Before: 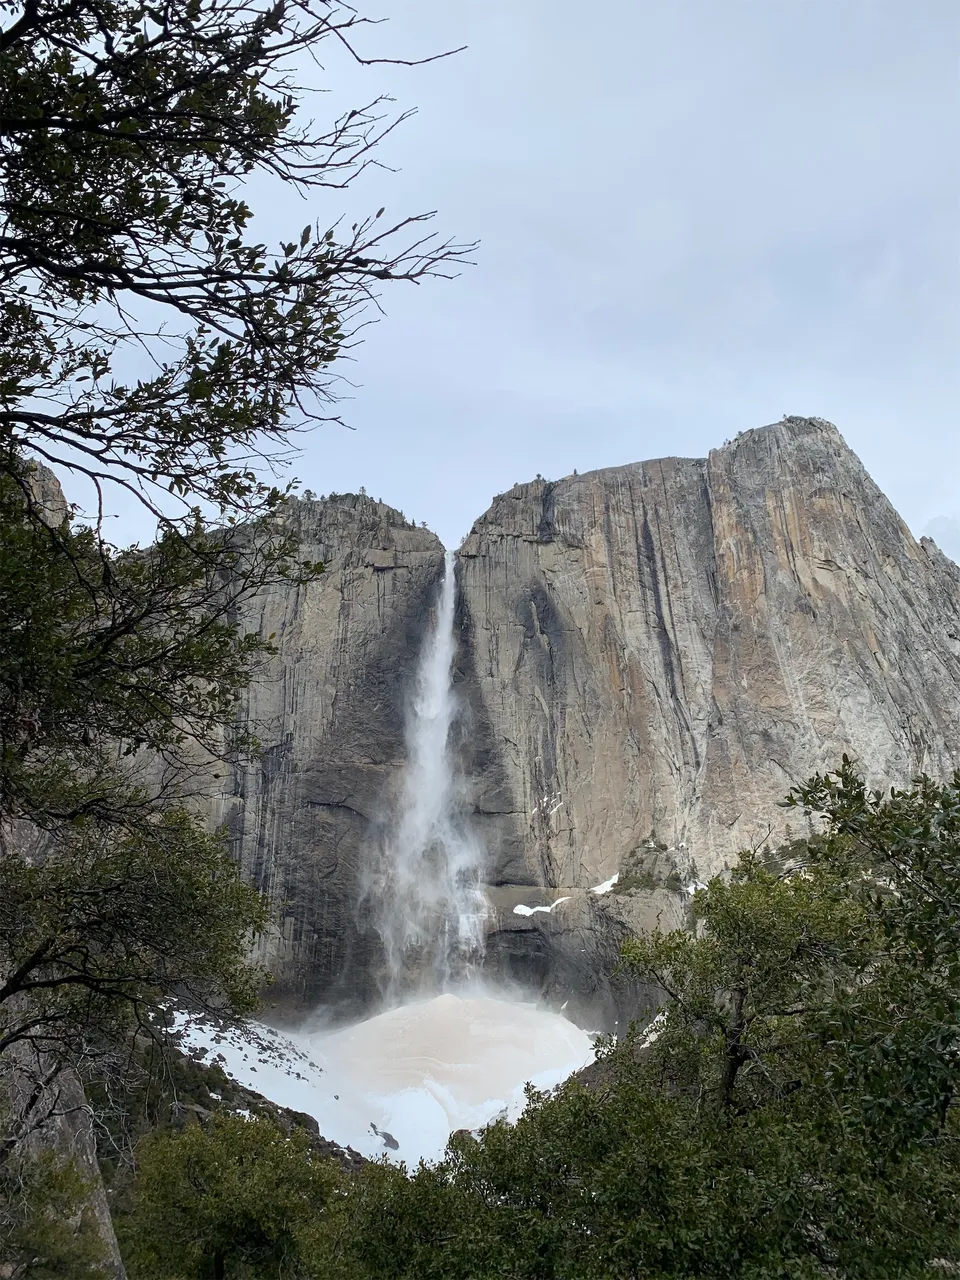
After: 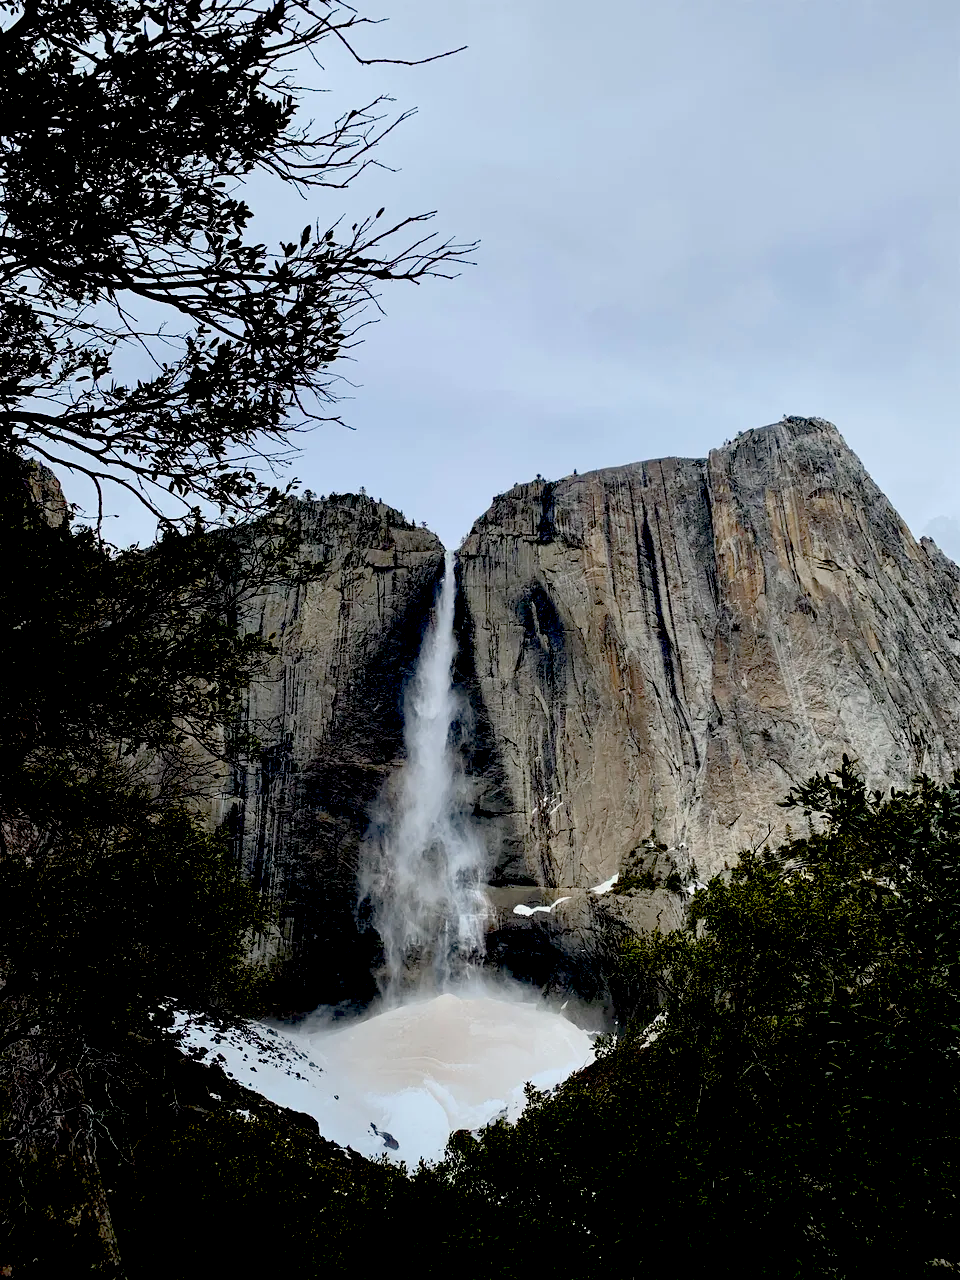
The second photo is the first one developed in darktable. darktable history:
exposure: black level correction 0.1, exposure -0.094 EV, compensate exposure bias true, compensate highlight preservation false
